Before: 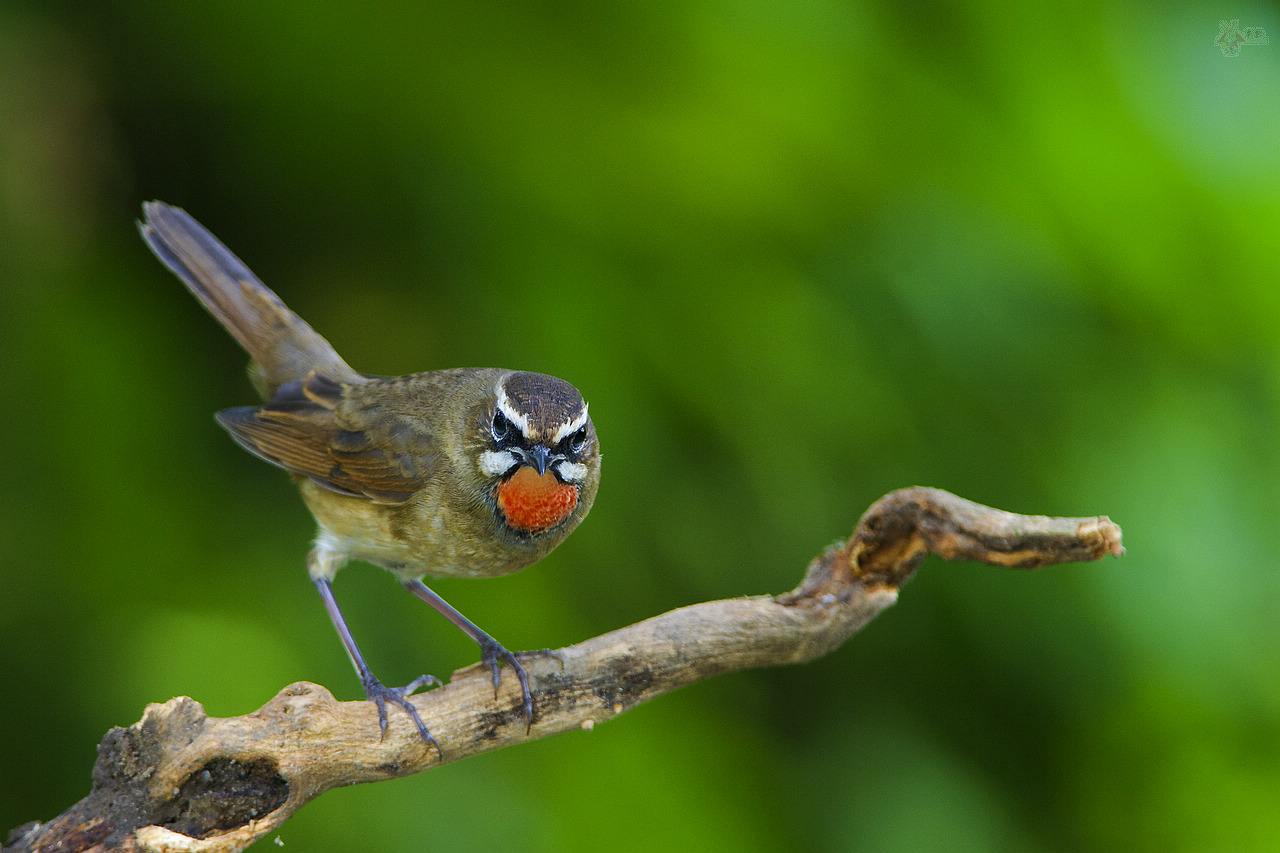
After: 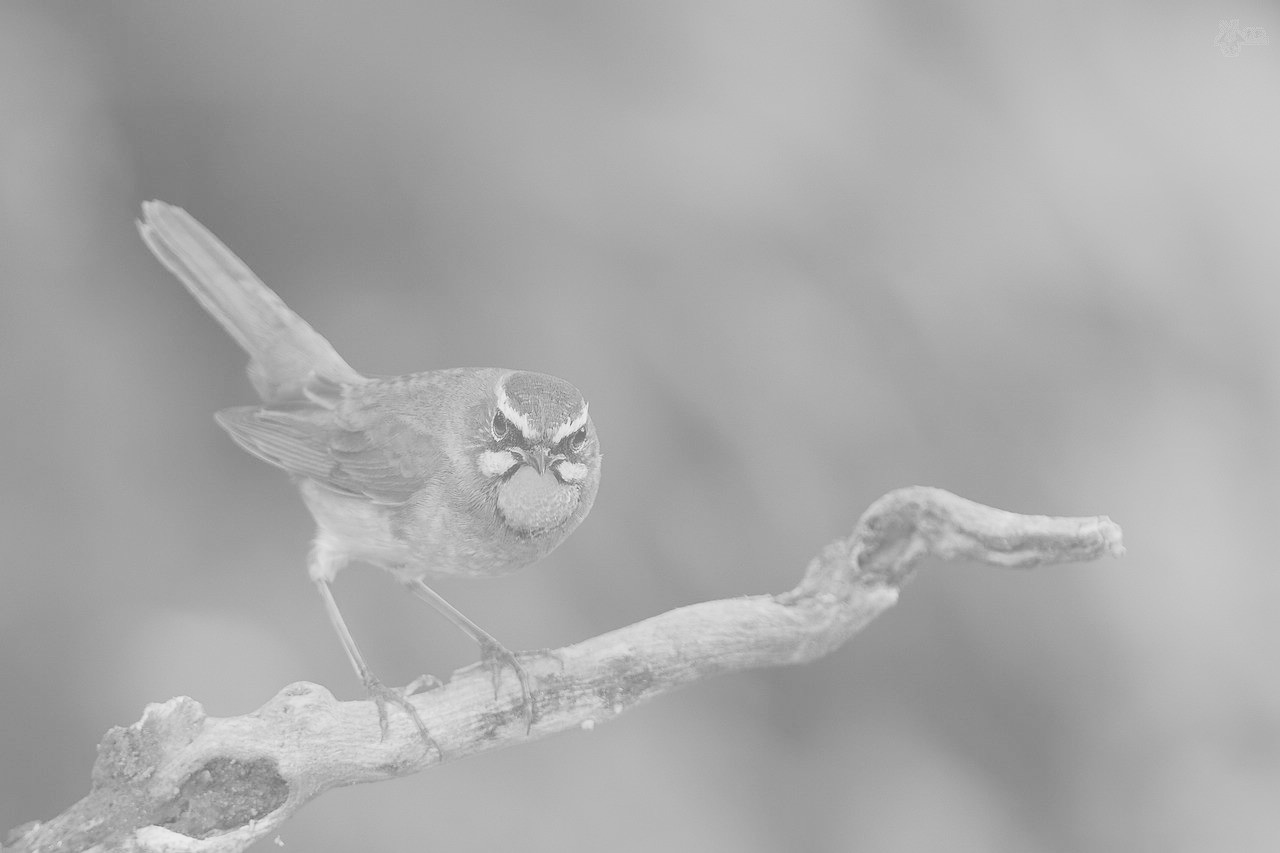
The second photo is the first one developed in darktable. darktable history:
contrast brightness saturation: contrast -0.32, brightness 0.75, saturation -0.78
color zones: curves: ch0 [(0.004, 0.588) (0.116, 0.636) (0.259, 0.476) (0.423, 0.464) (0.75, 0.5)]; ch1 [(0, 0) (0.143, 0) (0.286, 0) (0.429, 0) (0.571, 0) (0.714, 0) (0.857, 0)]
